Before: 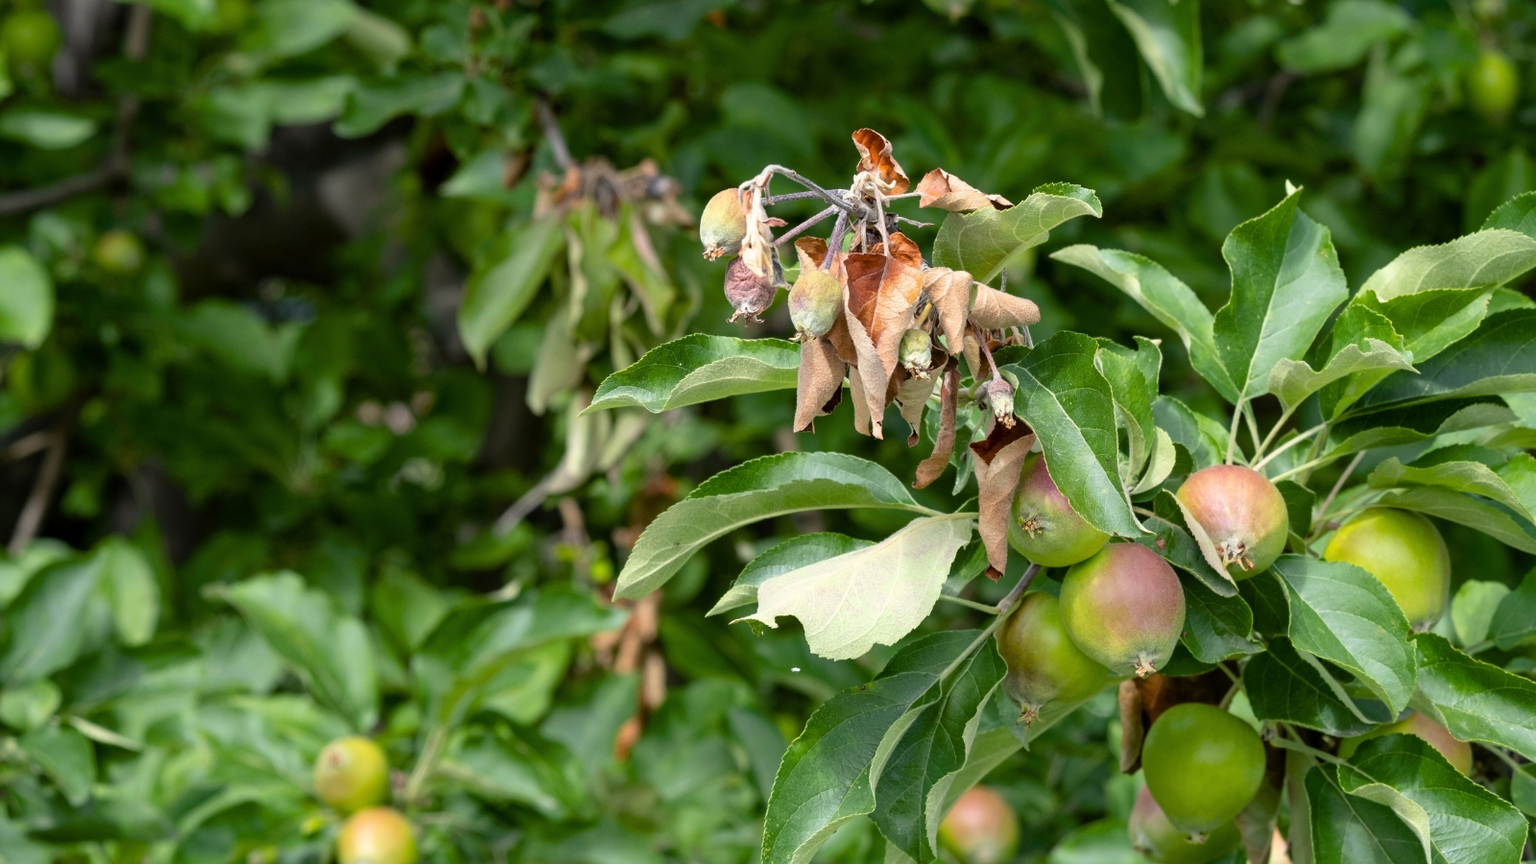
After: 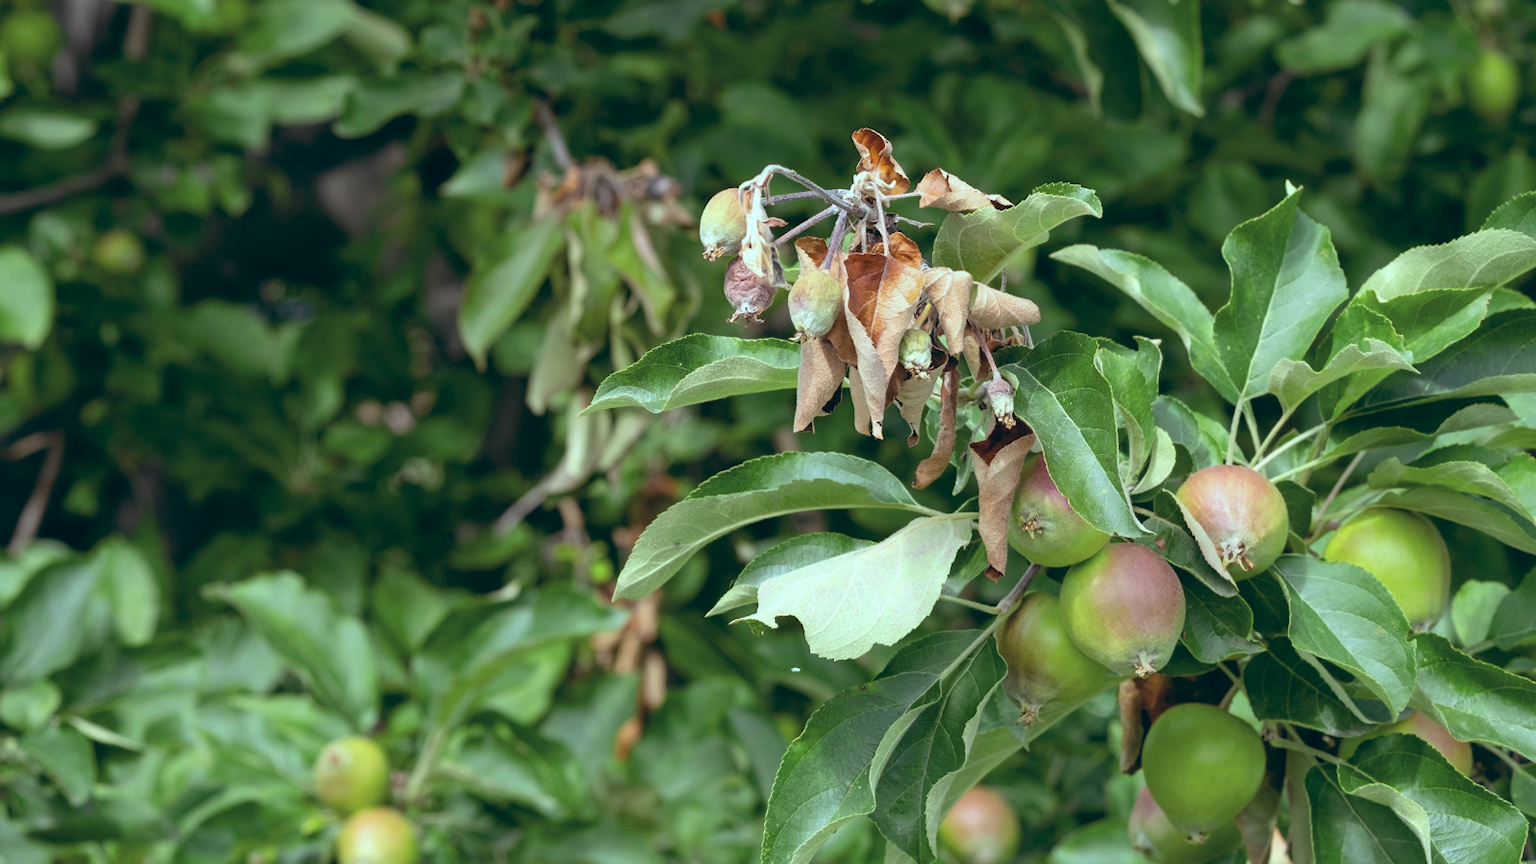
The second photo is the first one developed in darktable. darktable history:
color zones: curves: ch1 [(0.113, 0.438) (0.75, 0.5)]; ch2 [(0.12, 0.526) (0.75, 0.5)]
color balance: lift [1.003, 0.993, 1.001, 1.007], gamma [1.018, 1.072, 0.959, 0.928], gain [0.974, 0.873, 1.031, 1.127]
